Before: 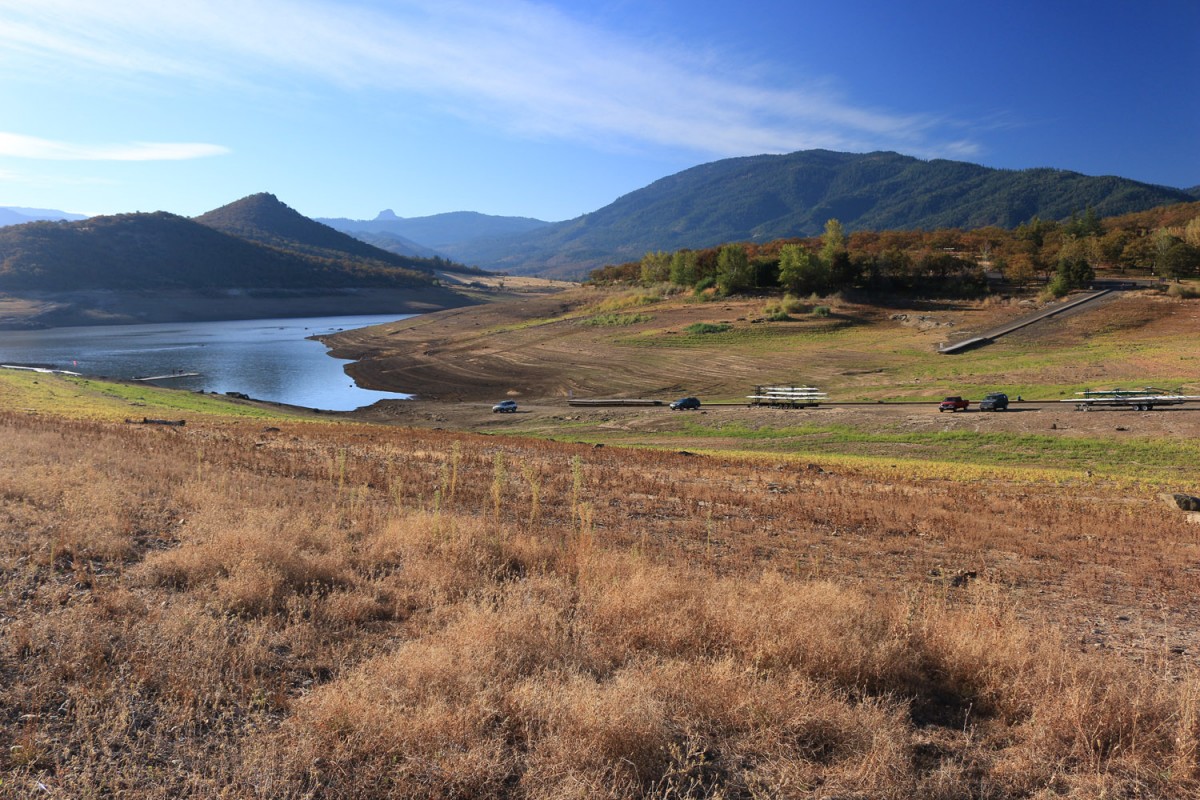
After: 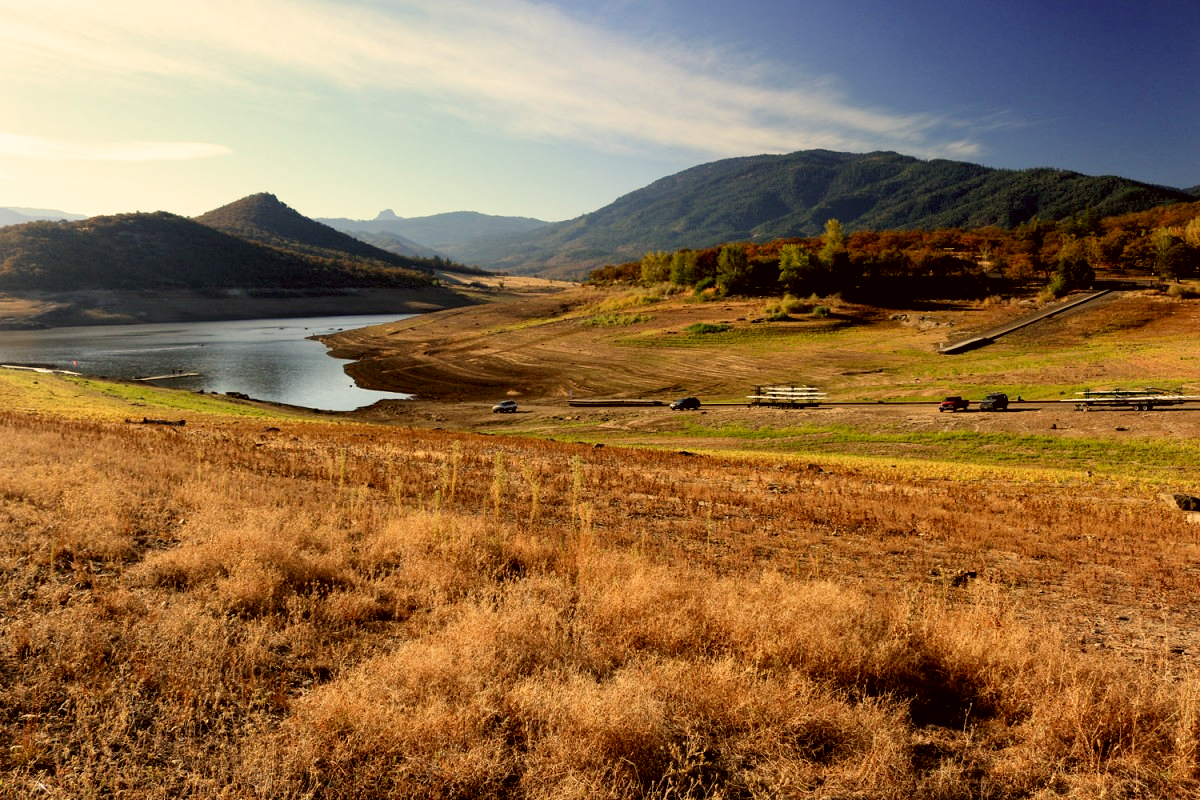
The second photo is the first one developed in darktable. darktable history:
filmic rgb: black relative exposure -6.3 EV, white relative exposure 2.8 EV, threshold 3 EV, target black luminance 0%, hardness 4.6, latitude 67.35%, contrast 1.292, shadows ↔ highlights balance -3.5%, preserve chrominance no, color science v4 (2020), contrast in shadows soft, enable highlight reconstruction true
white balance: red 1.08, blue 0.791
color correction: highlights a* 6.27, highlights b* 8.19, shadows a* 5.94, shadows b* 7.23, saturation 0.9
local contrast: highlights 100%, shadows 100%, detail 120%, midtone range 0.2
